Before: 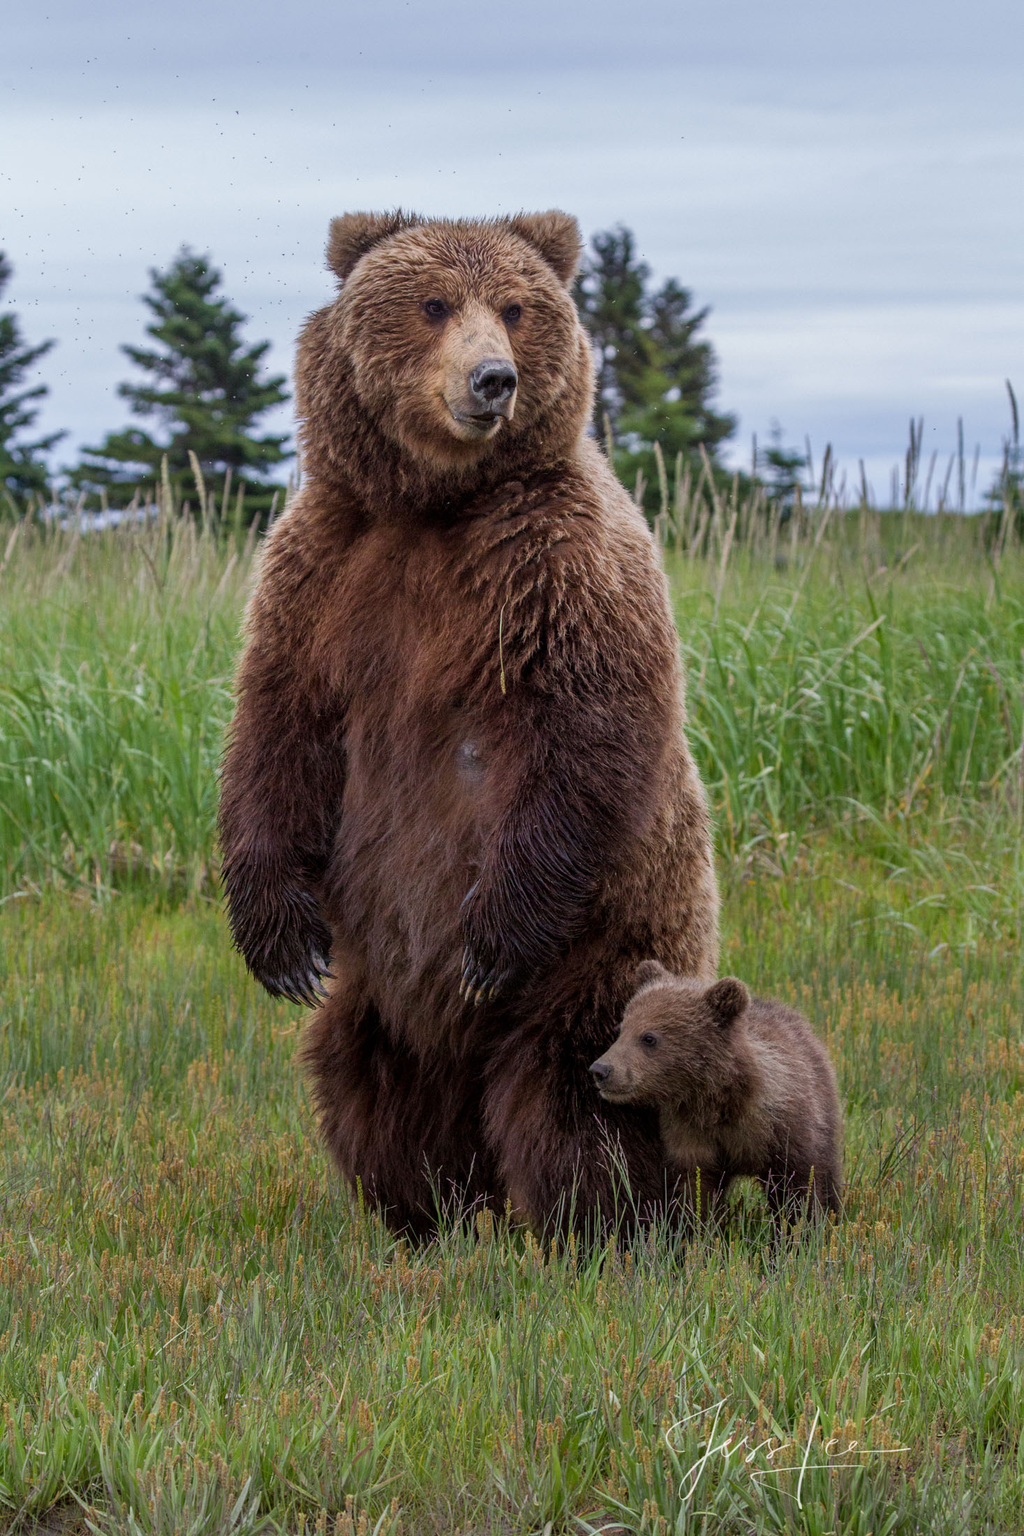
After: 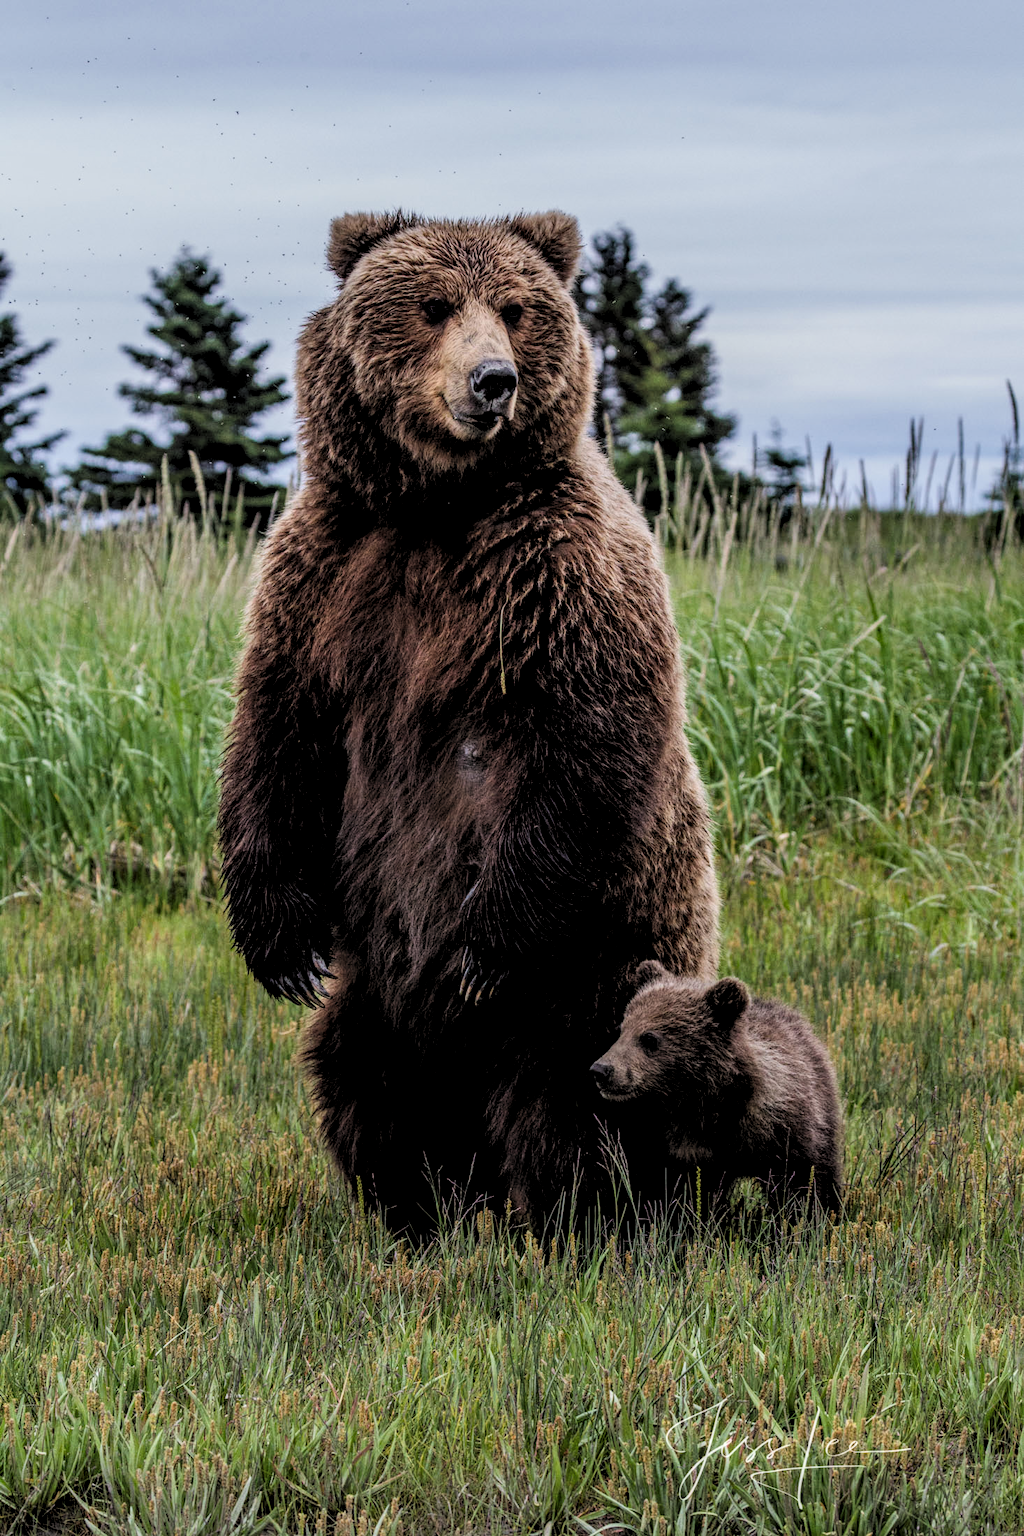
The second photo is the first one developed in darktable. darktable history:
local contrast: highlights 21%, detail 150%
filmic rgb: black relative exposure -5.12 EV, white relative exposure 3.96 EV, hardness 2.89, contrast 1.301, highlights saturation mix -29.66%, color science v6 (2022)
